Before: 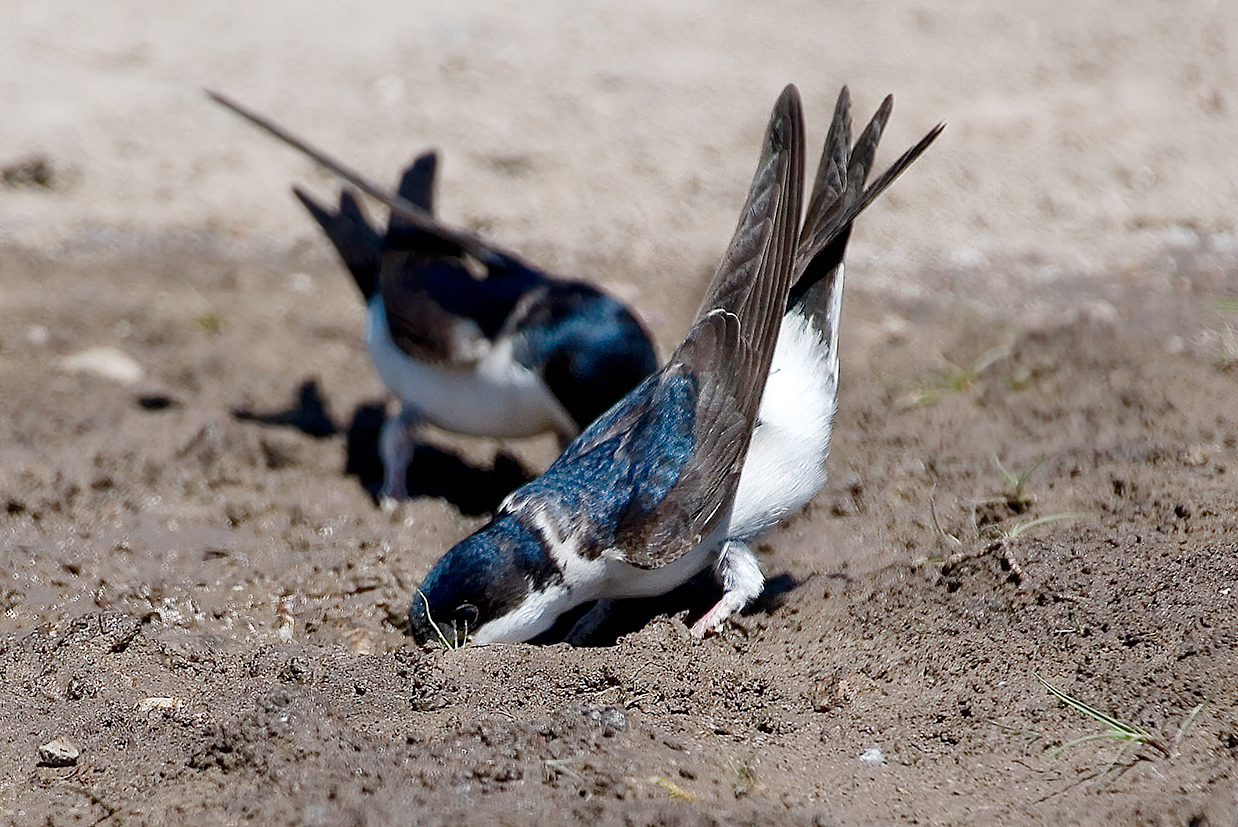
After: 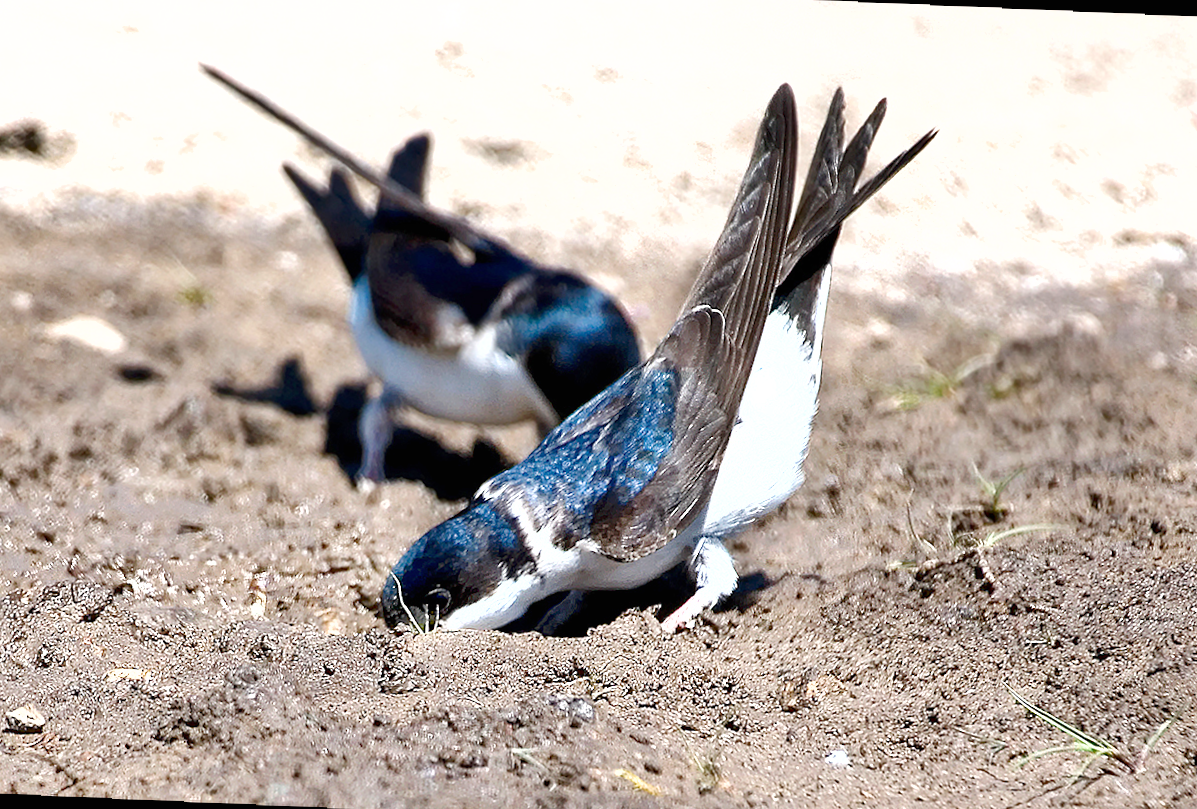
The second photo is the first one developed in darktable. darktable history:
rotate and perspective: rotation 0.8°, automatic cropping off
exposure: black level correction 0, exposure 1.015 EV, compensate exposure bias true, compensate highlight preservation false
crop and rotate: angle -1.69°
shadows and highlights: low approximation 0.01, soften with gaussian
